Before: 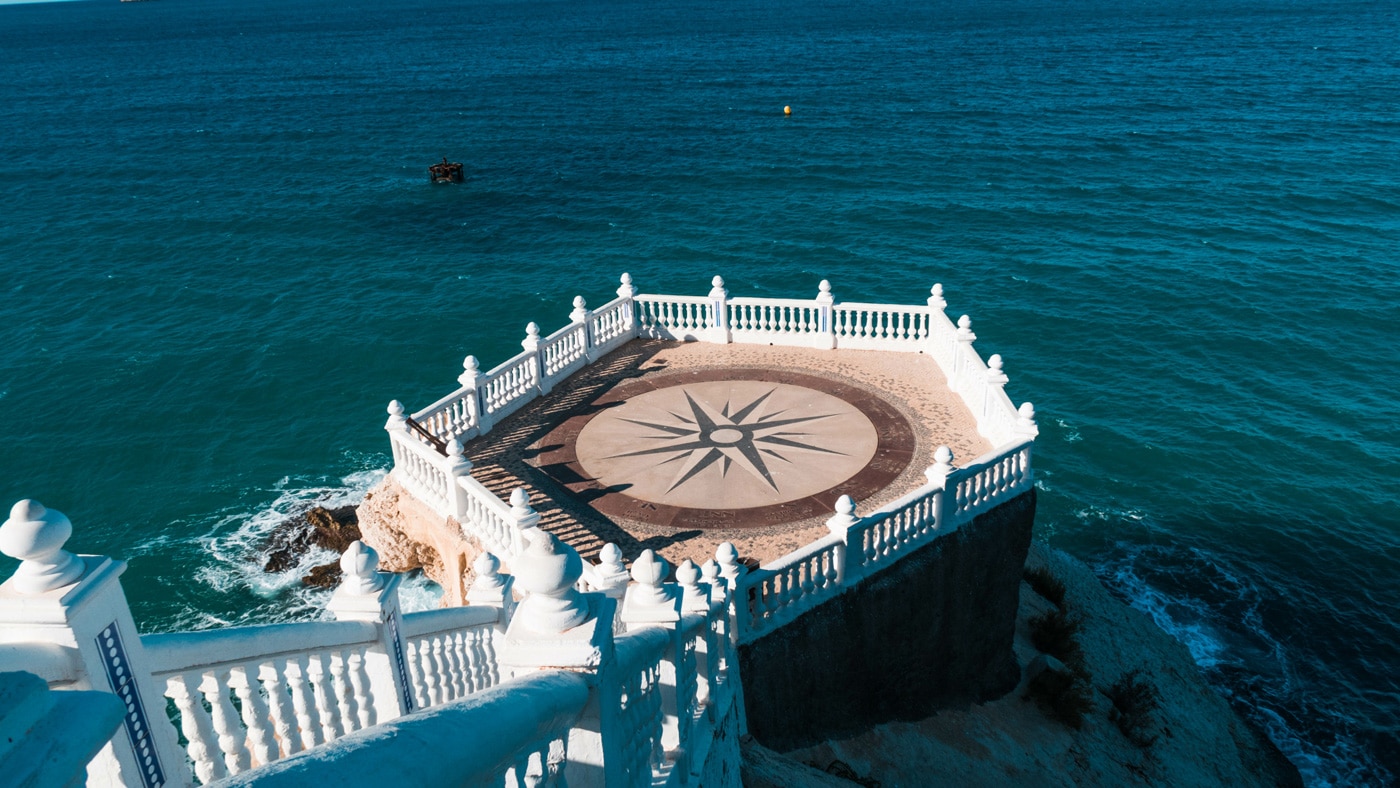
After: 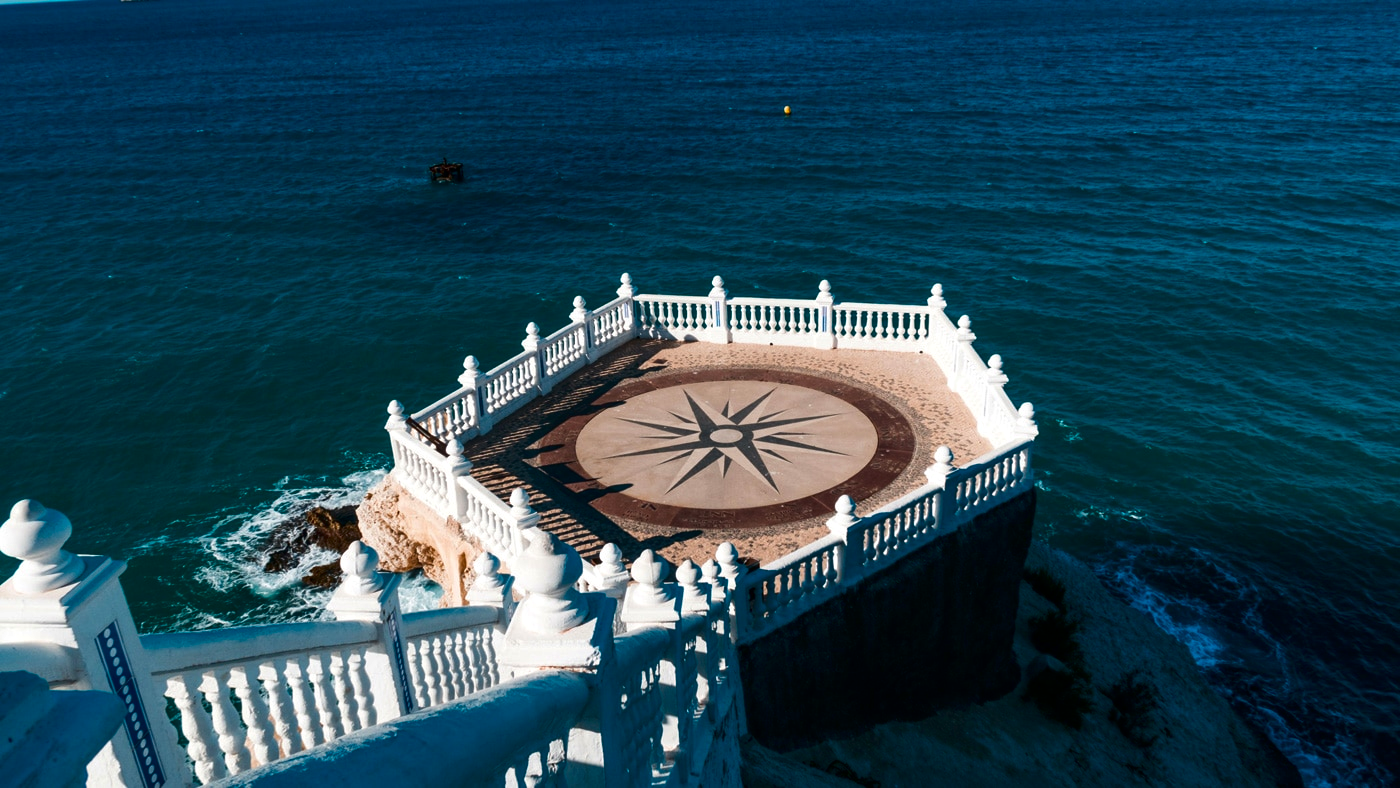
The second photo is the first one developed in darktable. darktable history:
contrast brightness saturation: brightness -0.25, saturation 0.2
shadows and highlights: radius 171.16, shadows 27, white point adjustment 3.13, highlights -67.95, soften with gaussian
